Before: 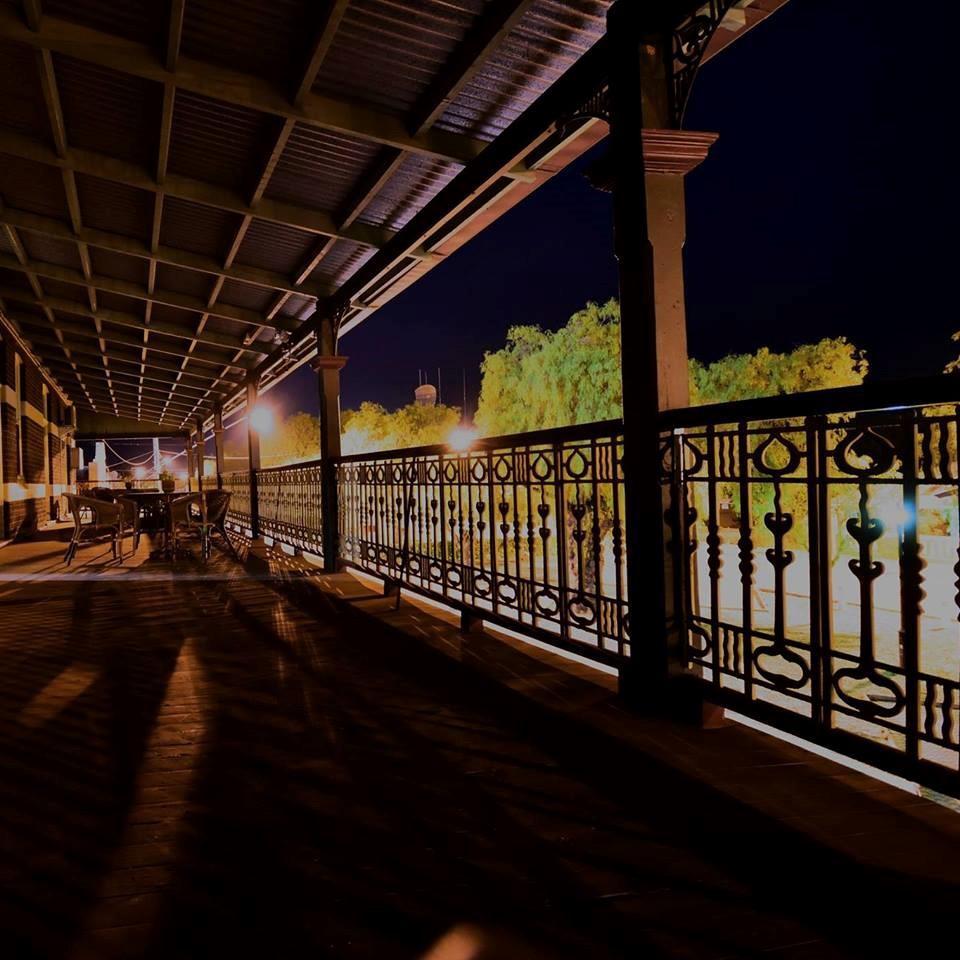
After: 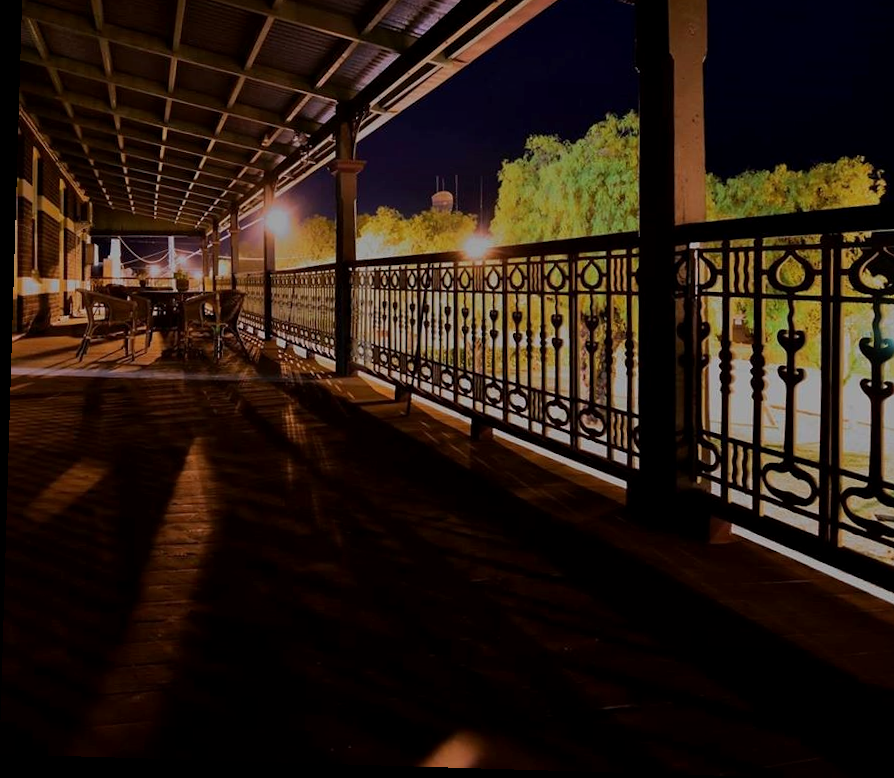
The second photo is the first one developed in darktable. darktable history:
crop: top 20.916%, right 9.437%, bottom 0.316%
rotate and perspective: rotation 1.72°, automatic cropping off
exposure: black level correction 0.001, exposure -0.125 EV, compensate exposure bias true, compensate highlight preservation false
